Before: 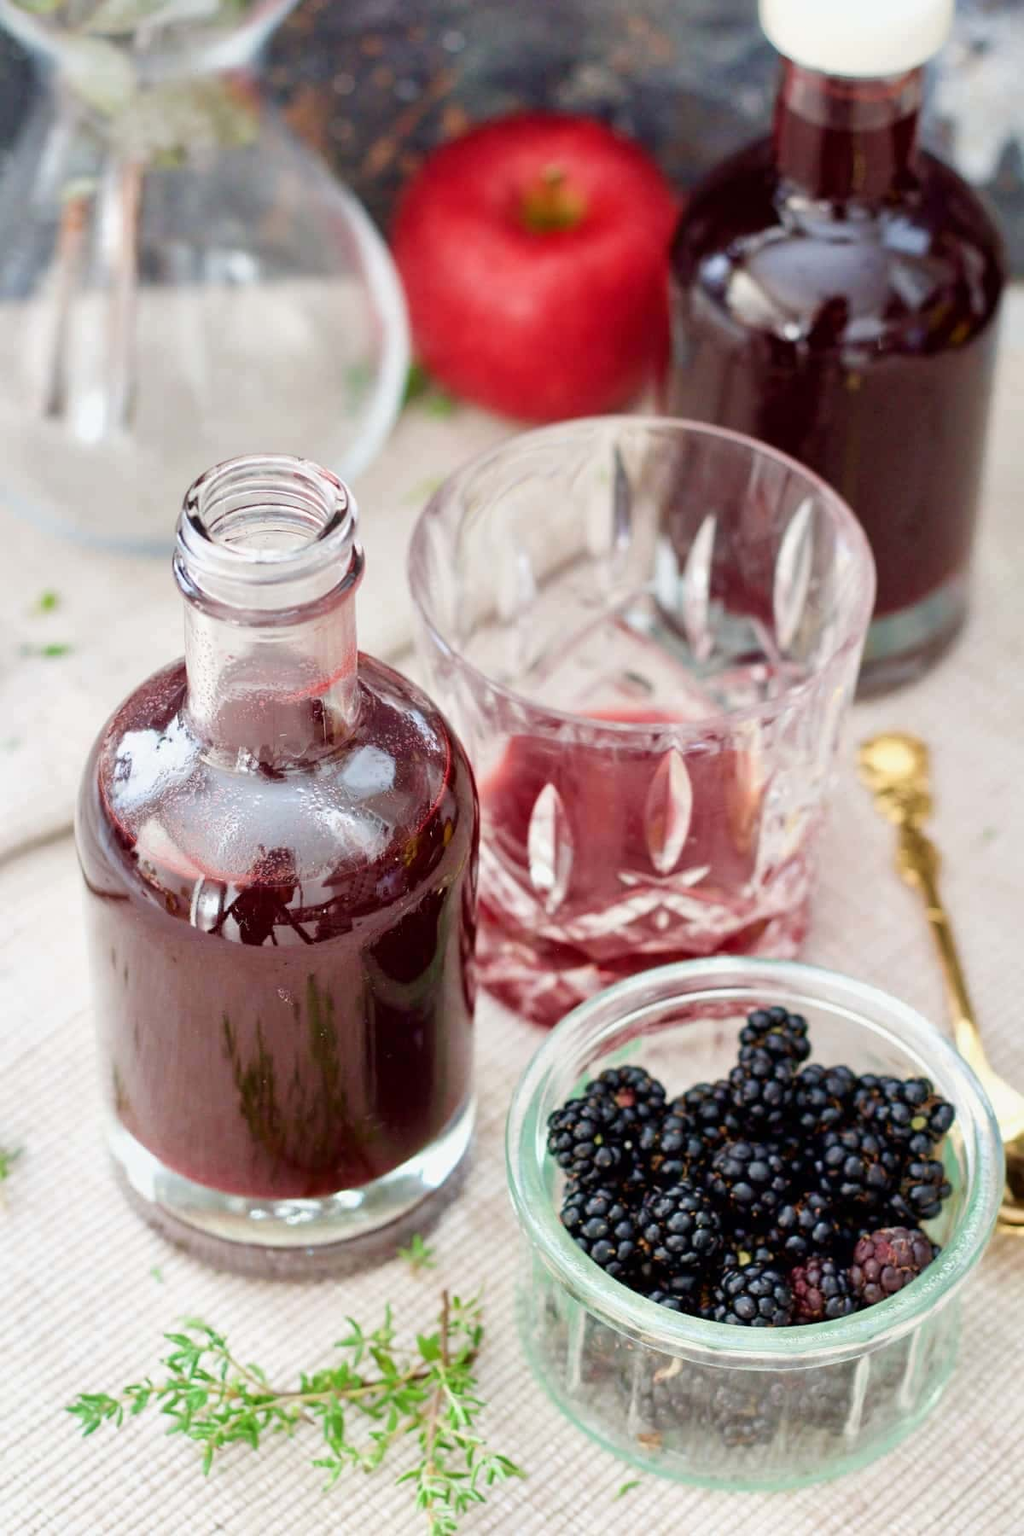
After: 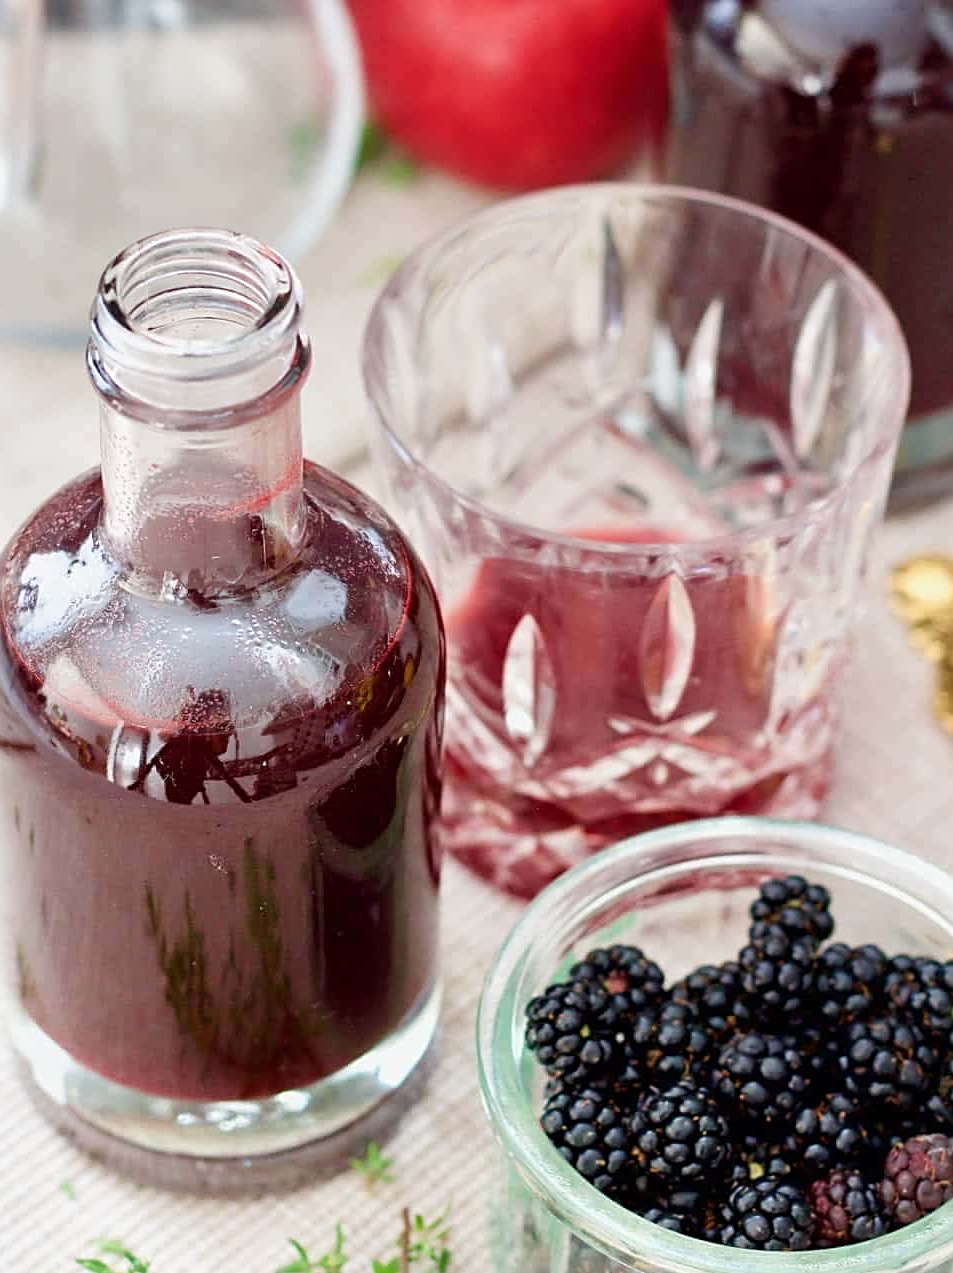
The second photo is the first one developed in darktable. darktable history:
sharpen: on, module defaults
crop: left 9.712%, top 16.928%, right 10.845%, bottom 12.332%
